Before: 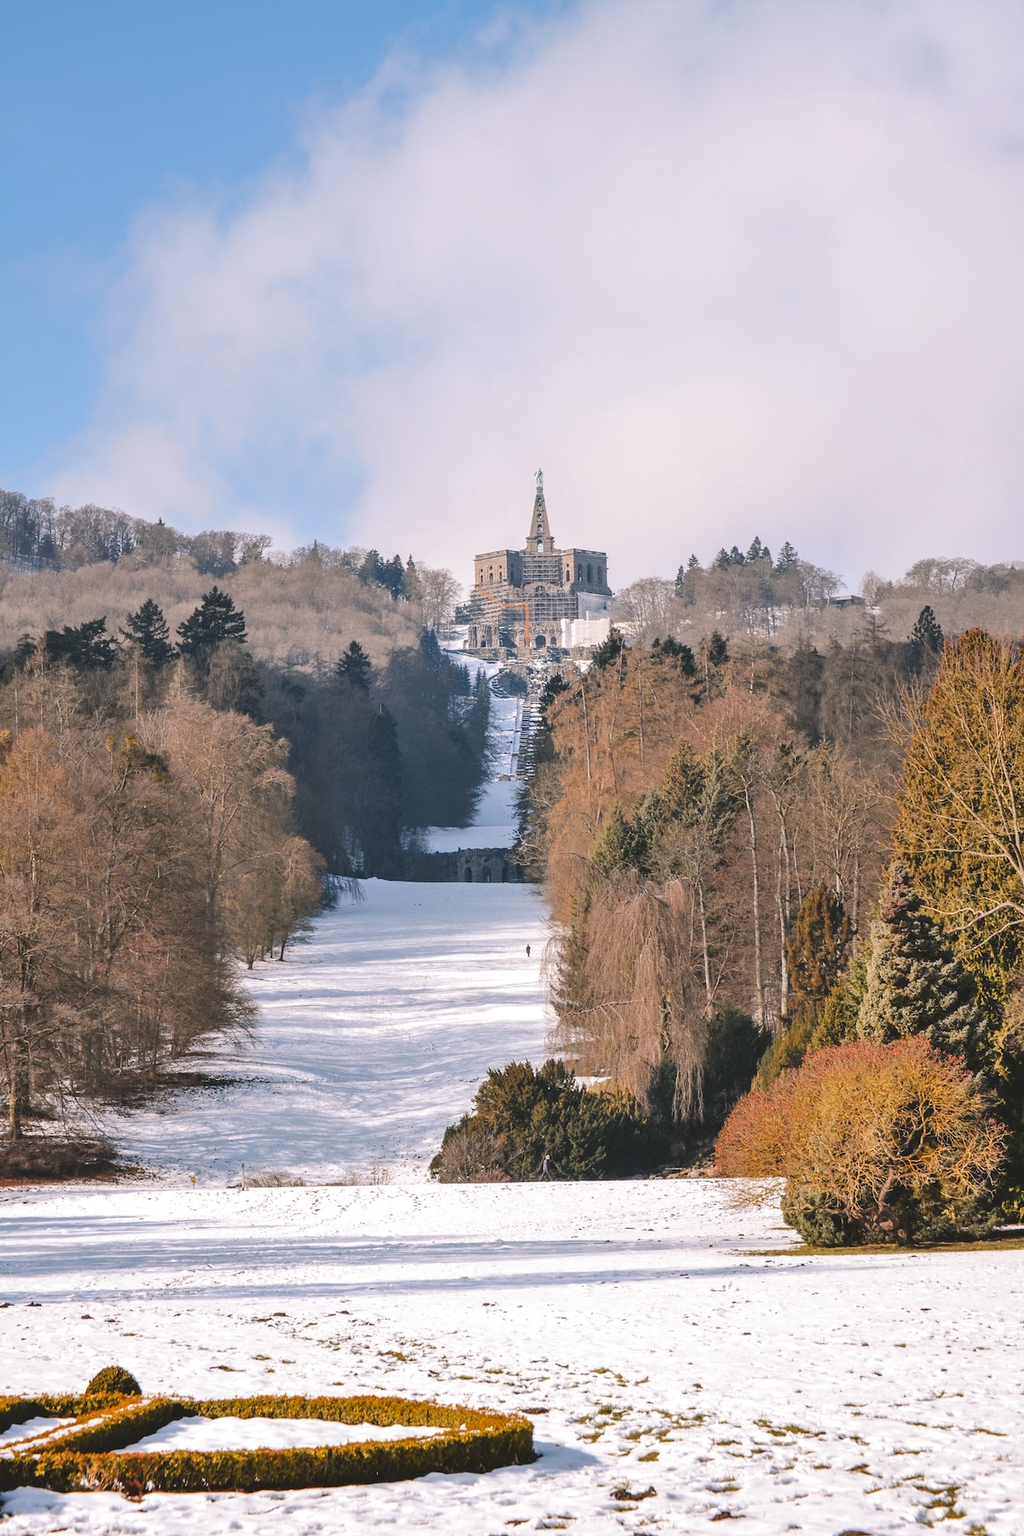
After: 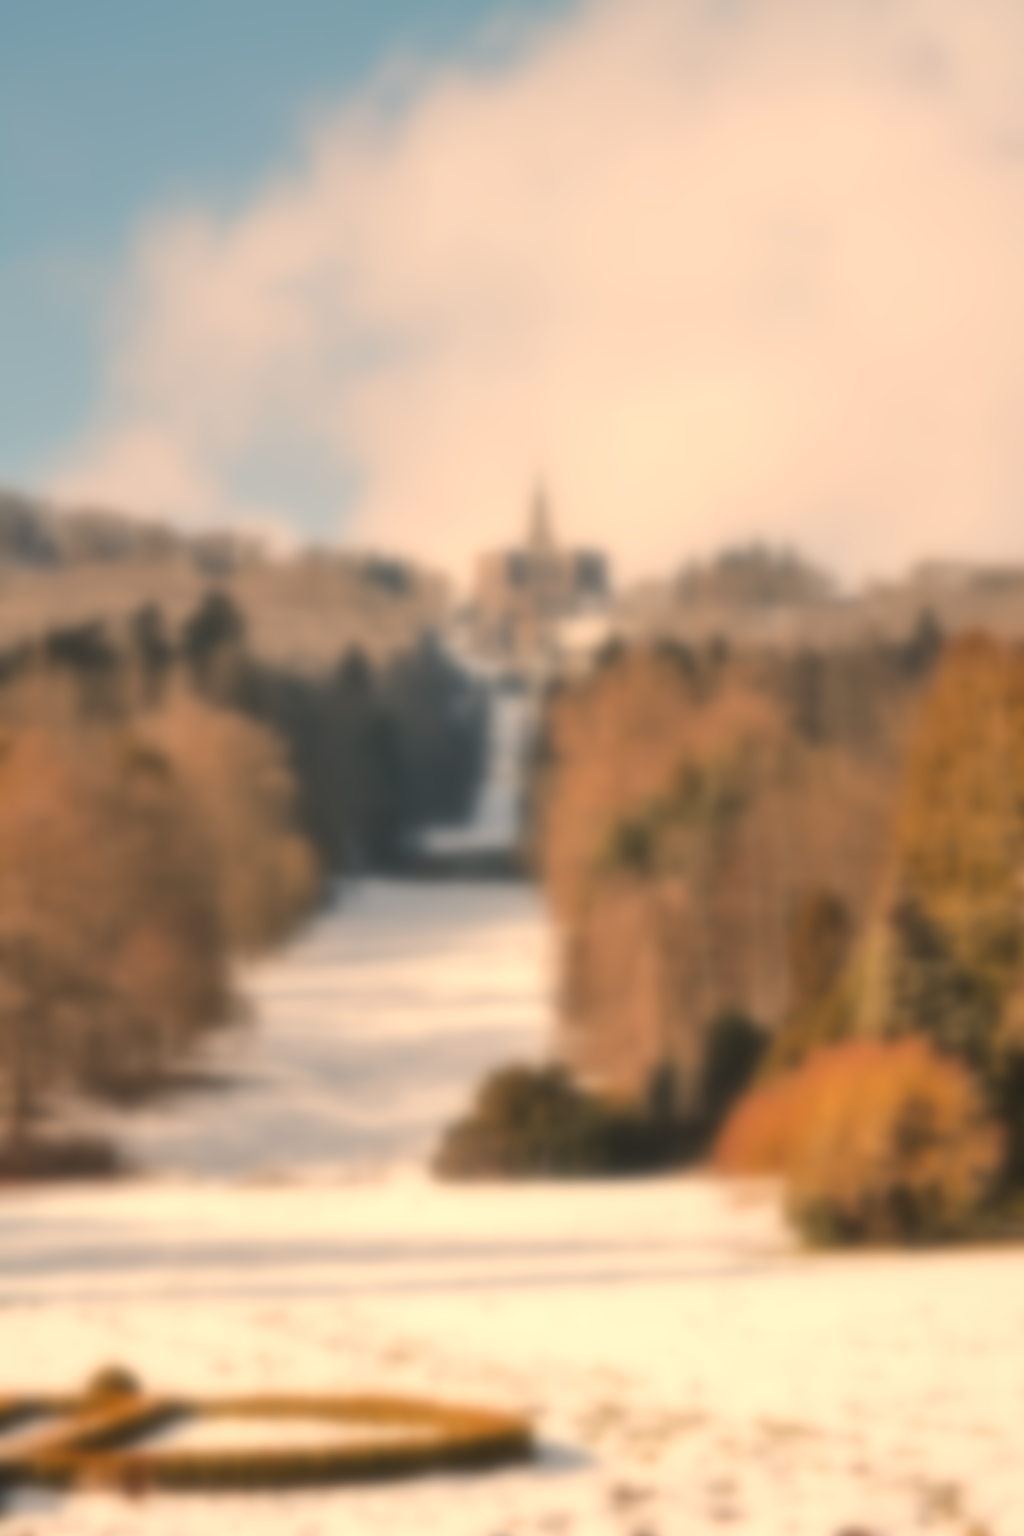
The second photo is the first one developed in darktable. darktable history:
white balance: red 1.138, green 0.996, blue 0.812
sharpen: amount 2
lowpass: on, module defaults
